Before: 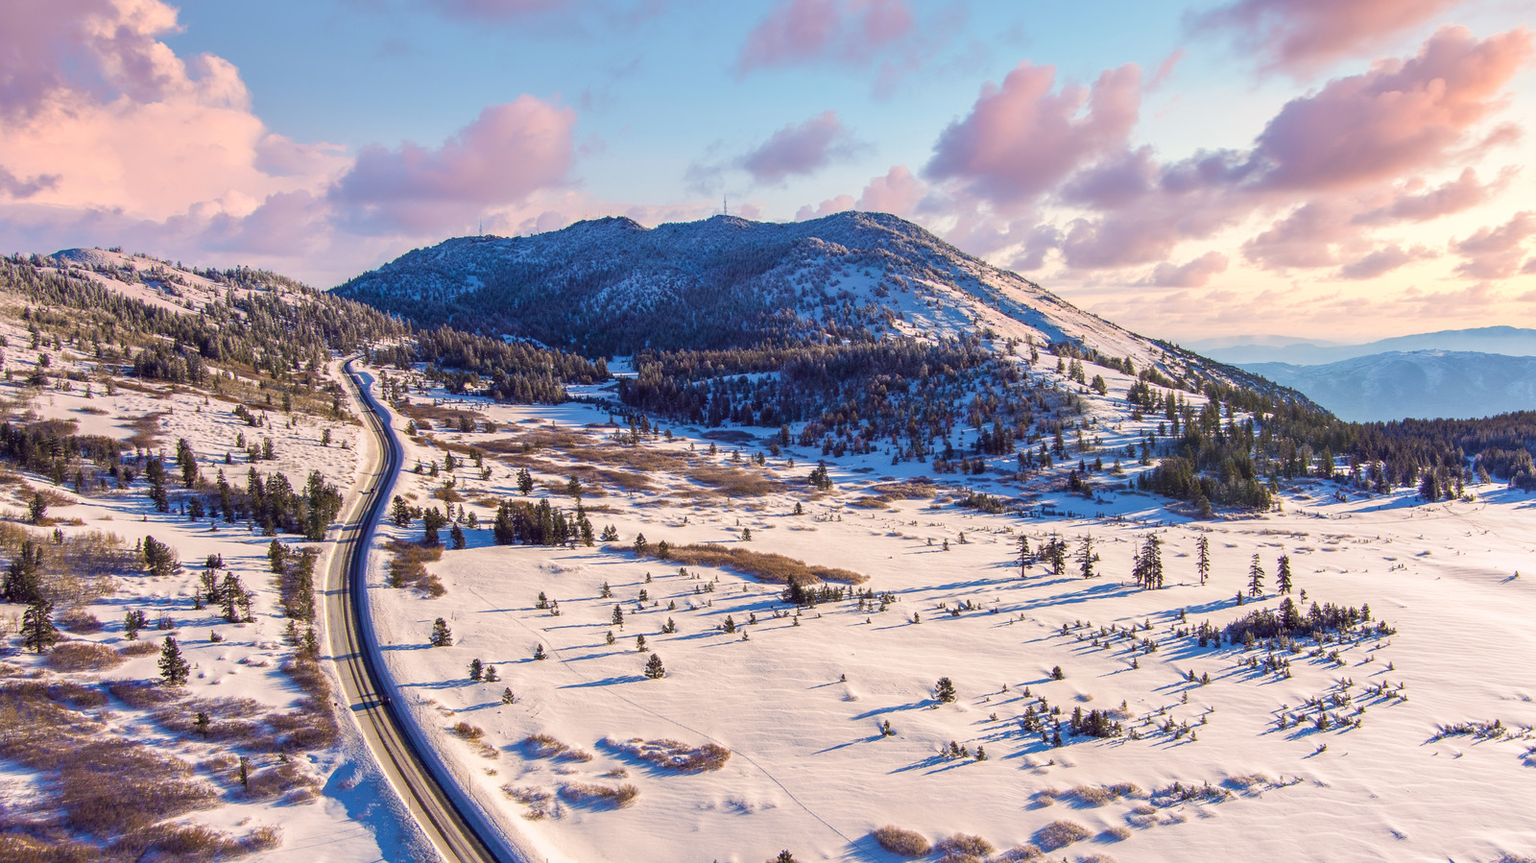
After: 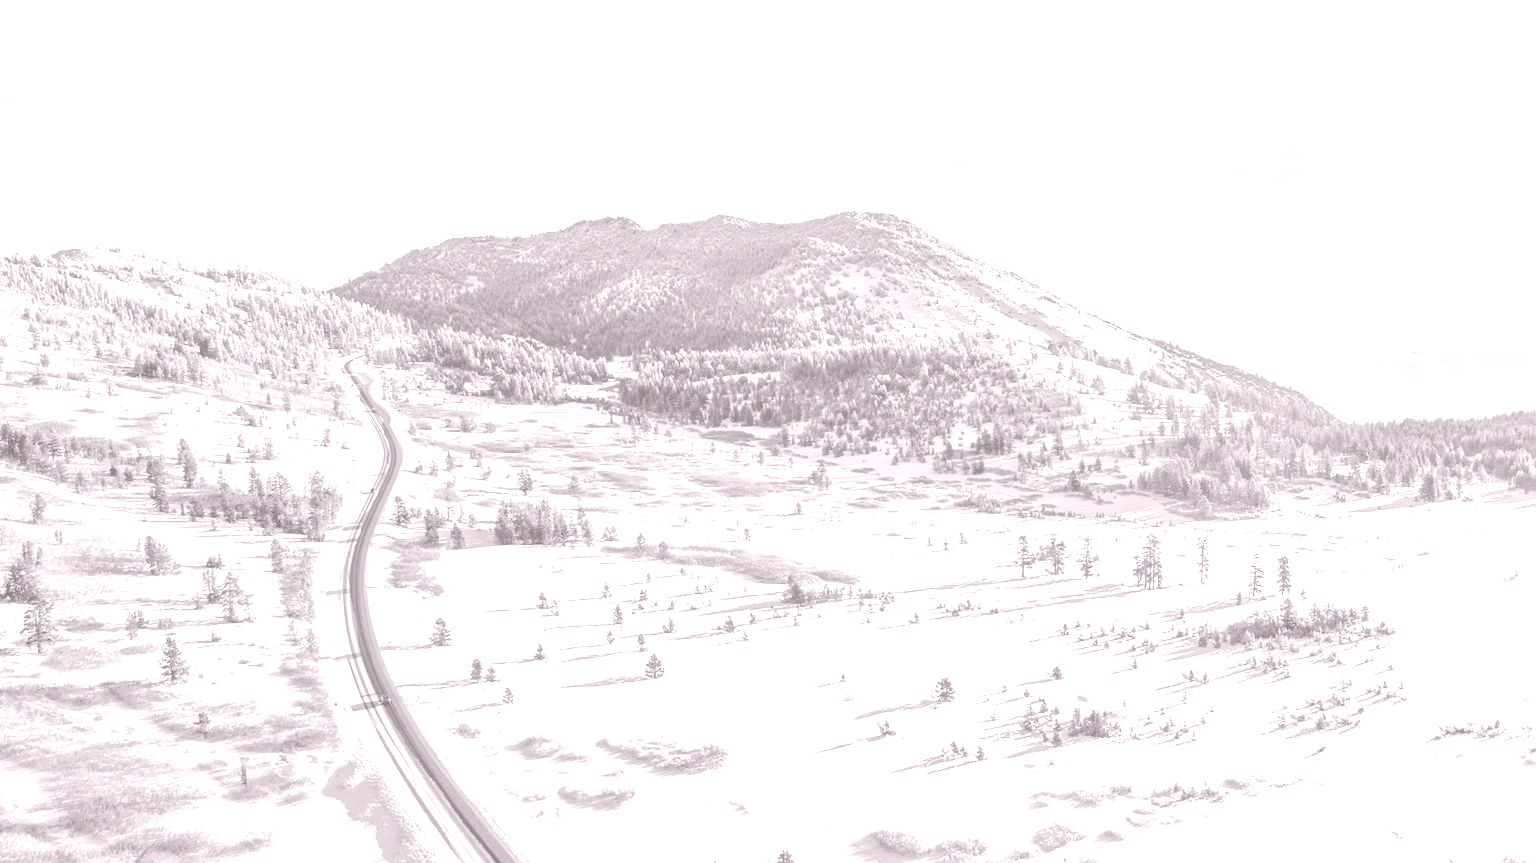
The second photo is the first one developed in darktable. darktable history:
tone equalizer: -7 EV 0.15 EV, -6 EV 0.6 EV, -5 EV 1.15 EV, -4 EV 1.33 EV, -3 EV 1.15 EV, -2 EV 0.6 EV, -1 EV 0.15 EV, mask exposure compensation -0.5 EV
colorize: hue 25.2°, saturation 83%, source mix 82%, lightness 79%, version 1
